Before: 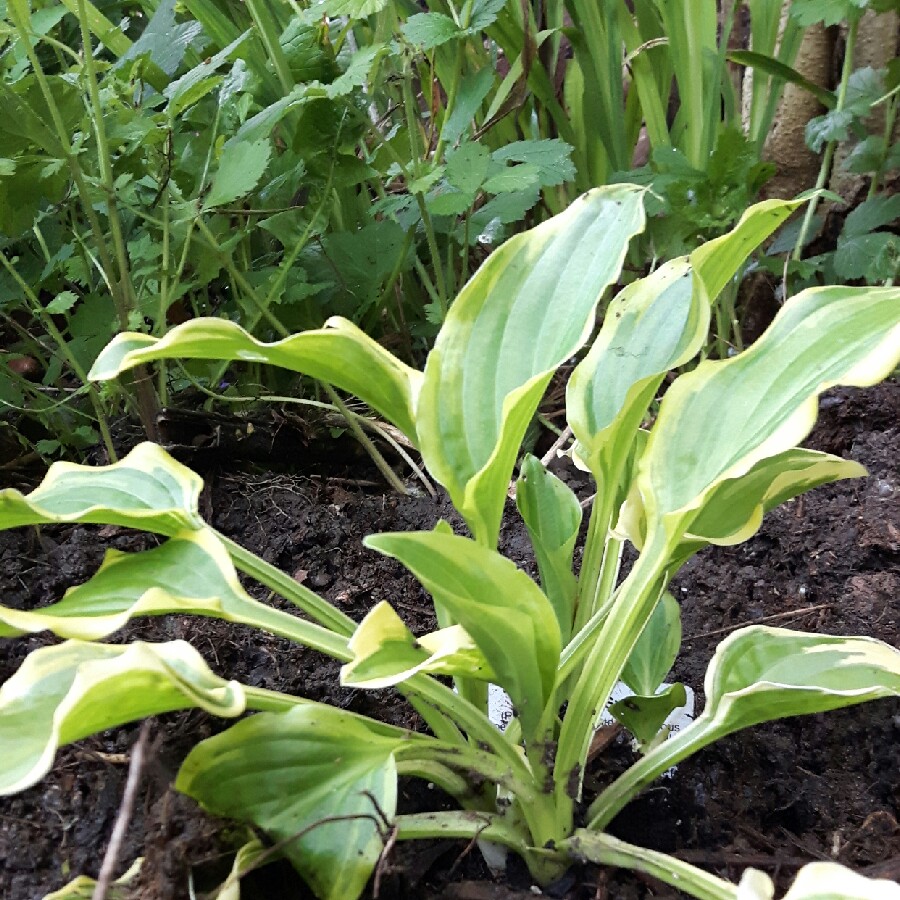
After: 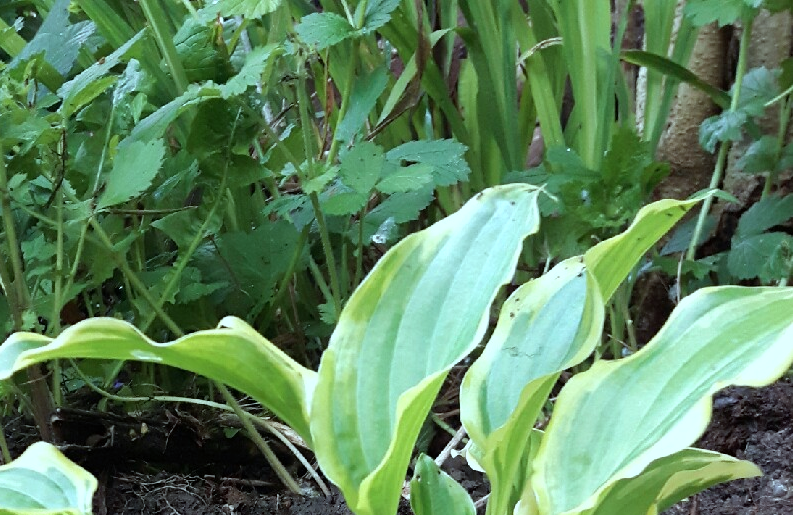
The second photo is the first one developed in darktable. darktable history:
crop and rotate: left 11.812%, bottom 42.776%
color correction: highlights a* -10.04, highlights b* -10.37
